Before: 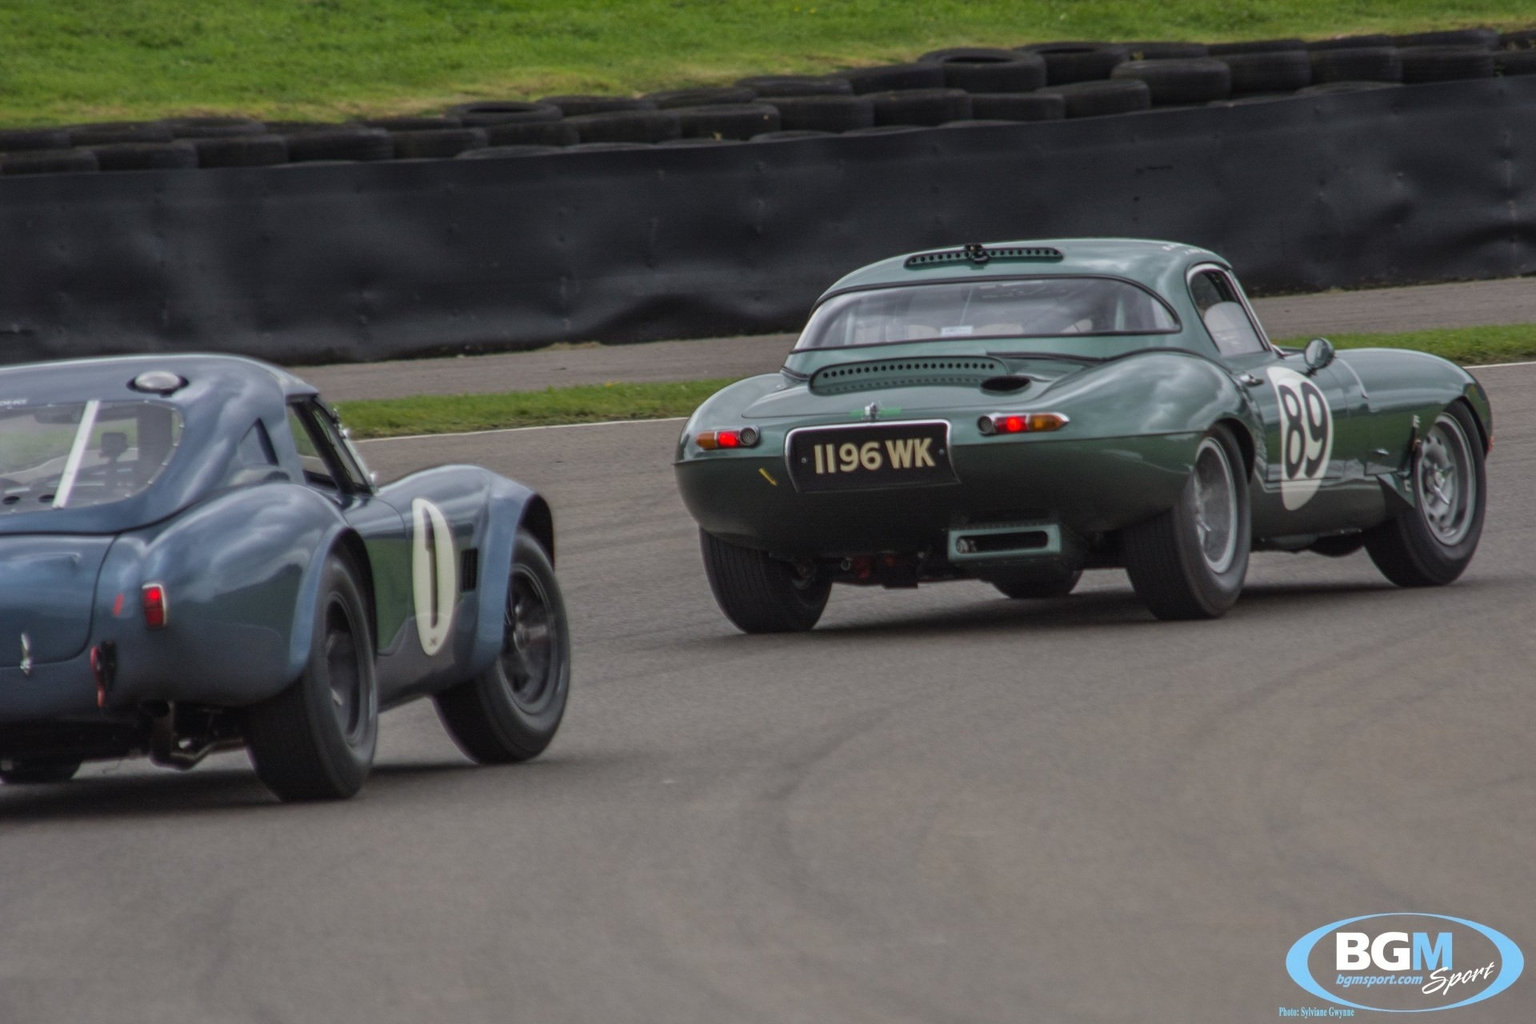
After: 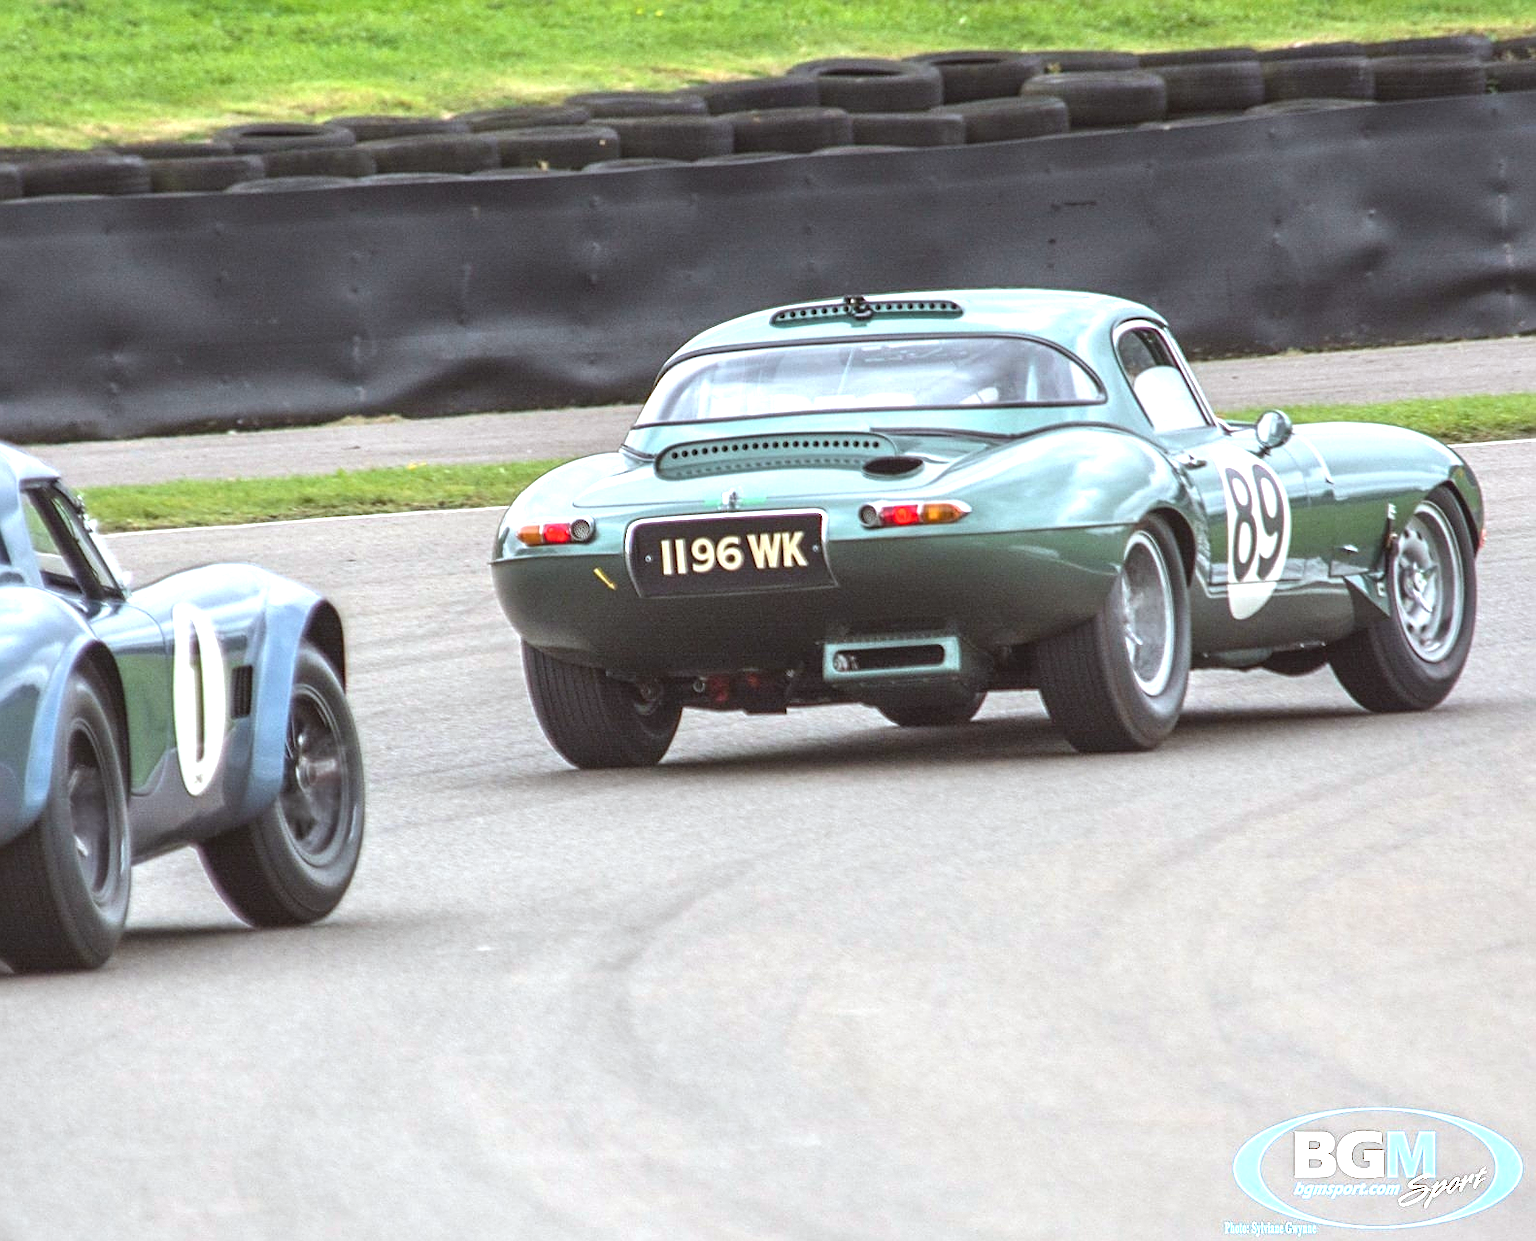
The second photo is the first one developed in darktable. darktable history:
sharpen: on, module defaults
crop: left 17.591%, bottom 0.018%
color correction: highlights a* -3.42, highlights b* -6.36, shadows a* 2.99, shadows b* 5.33
exposure: black level correction 0, exposure 1.978 EV, compensate highlight preservation false
